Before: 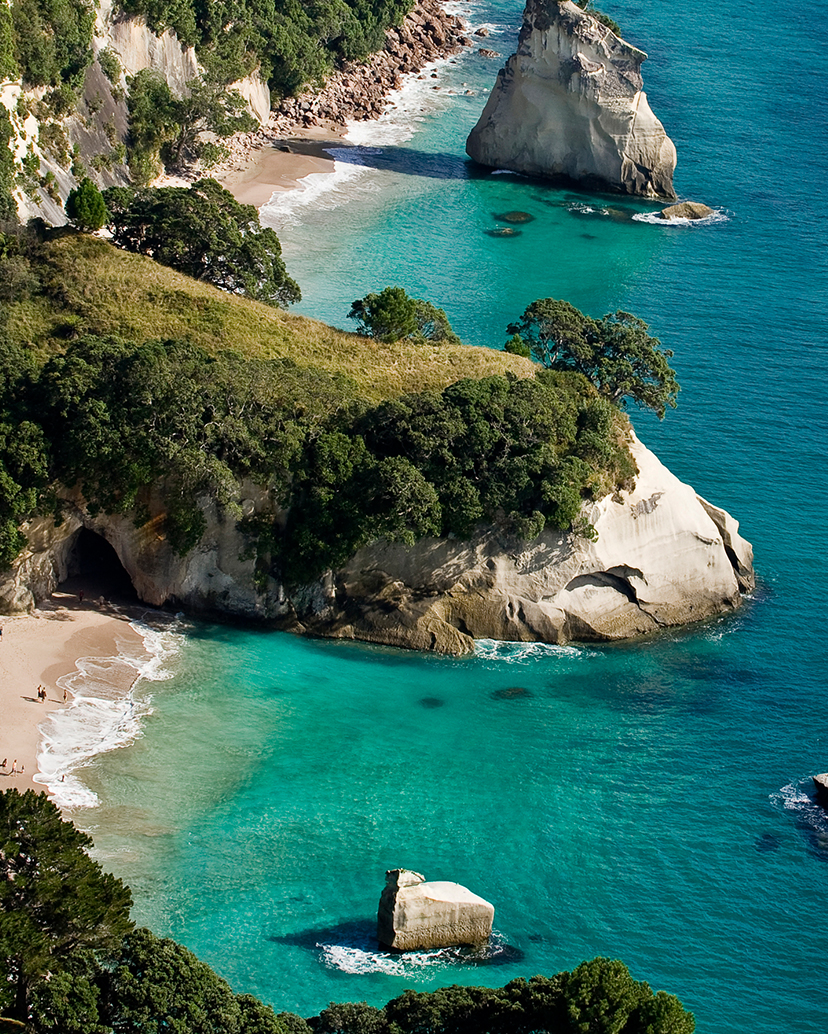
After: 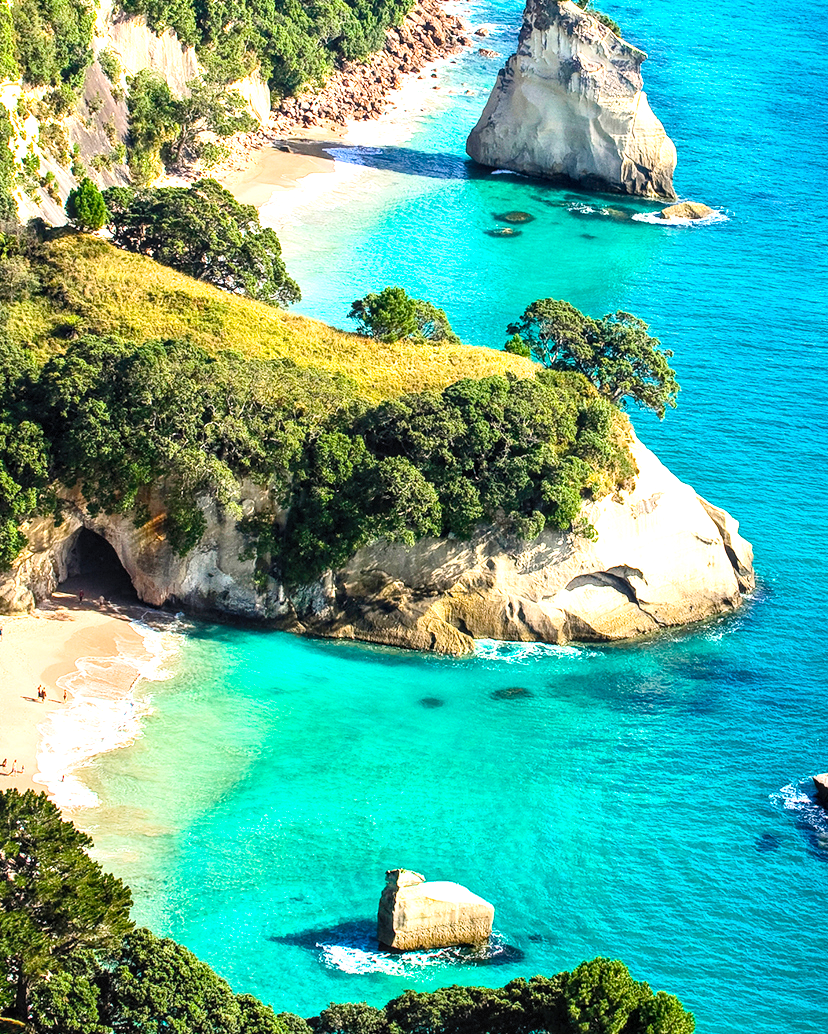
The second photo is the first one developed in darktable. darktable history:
contrast brightness saturation: contrast 0.238, brightness 0.251, saturation 0.371
levels: levels [0.016, 0.5, 0.996]
local contrast: on, module defaults
exposure: black level correction 0, exposure 1.098 EV, compensate highlight preservation false
